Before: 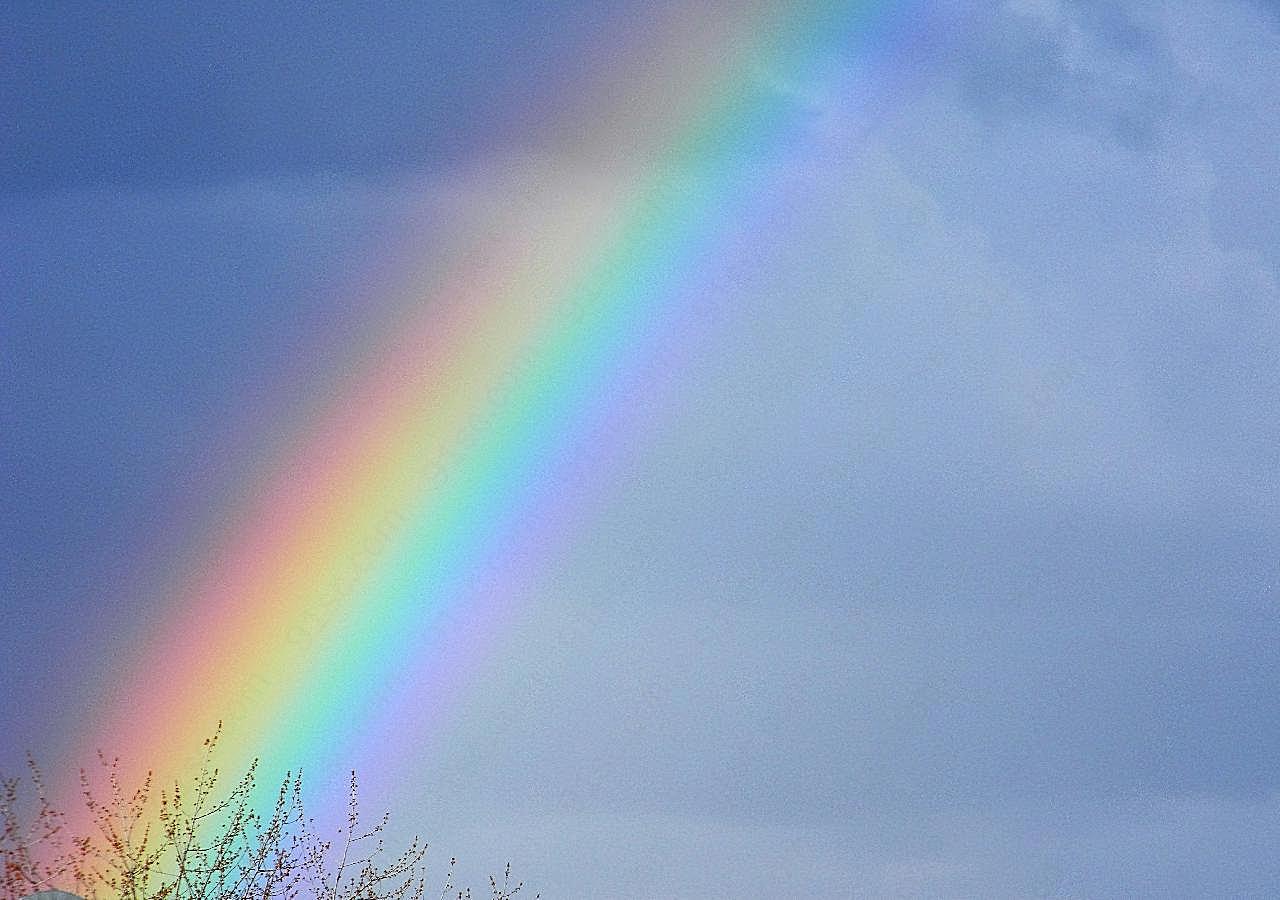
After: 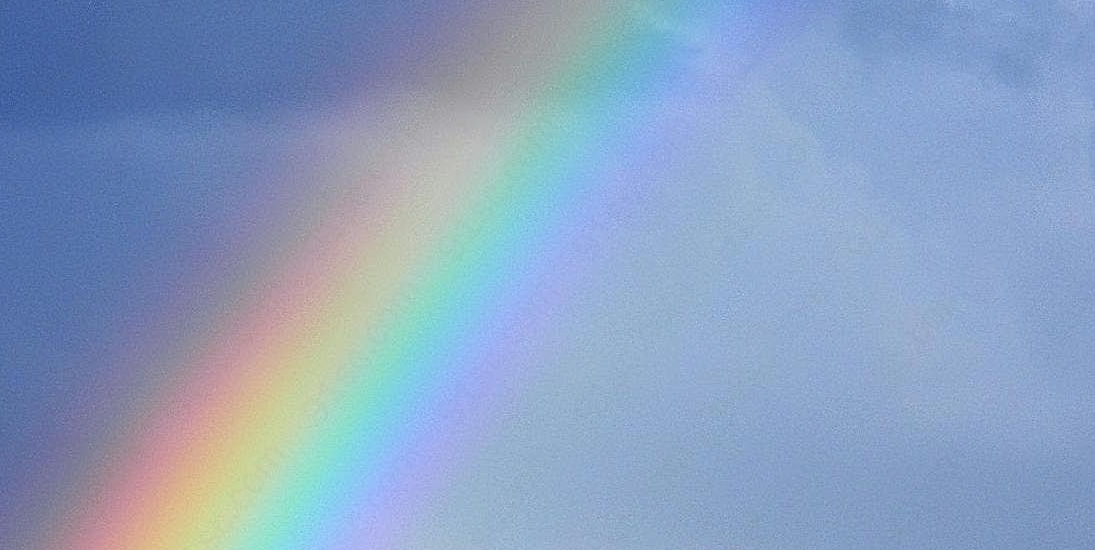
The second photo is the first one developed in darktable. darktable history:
crop and rotate: left 9.394%, top 7.11%, right 5%, bottom 31.696%
